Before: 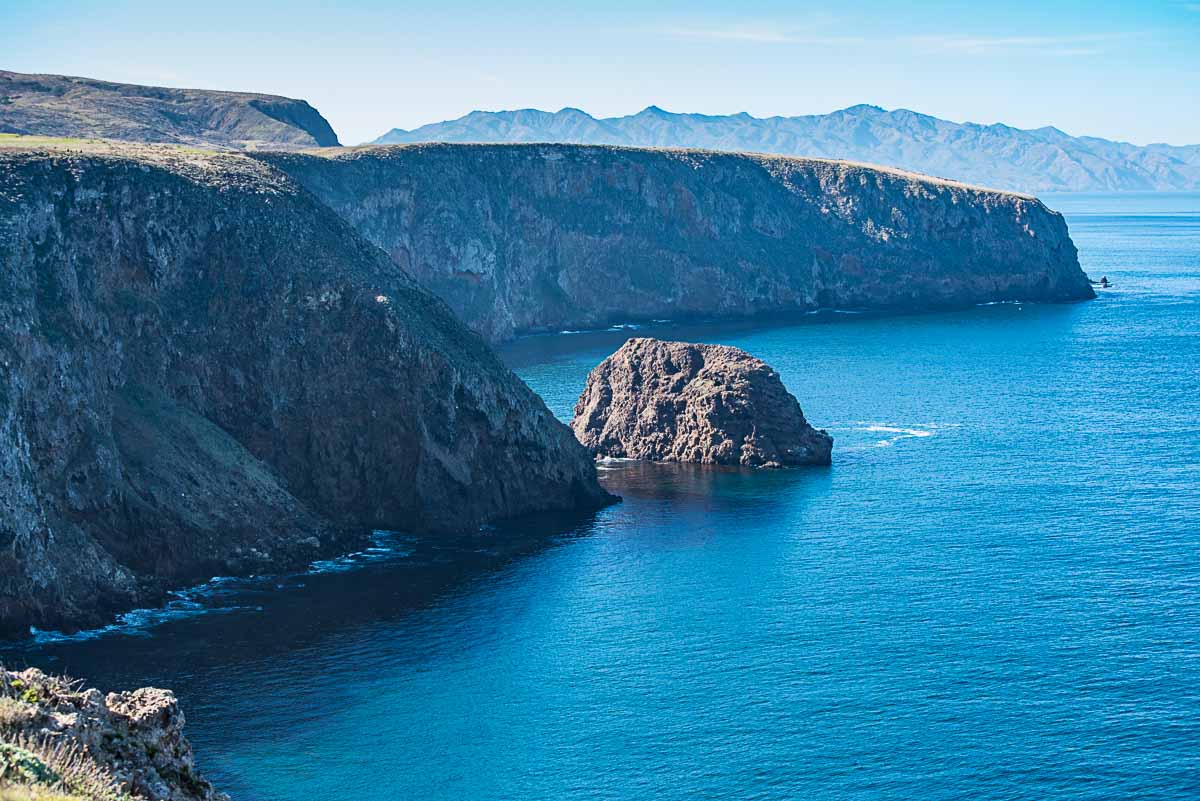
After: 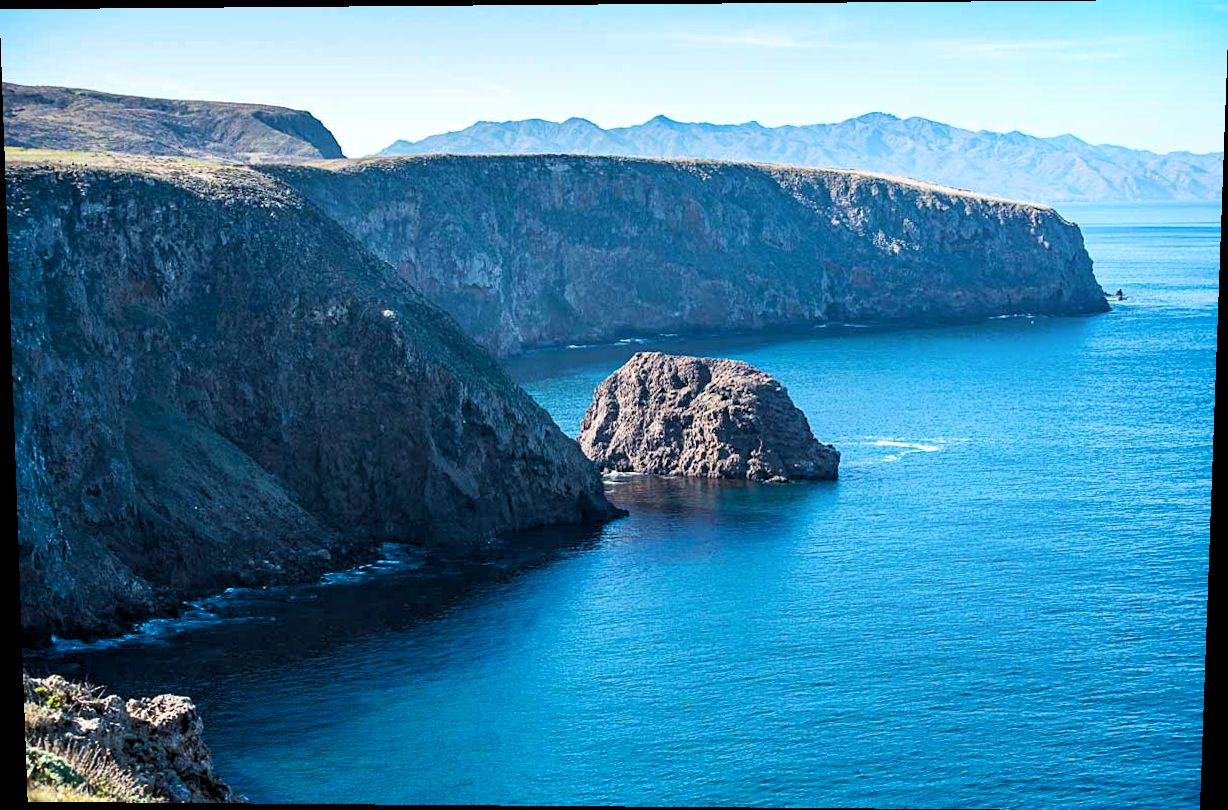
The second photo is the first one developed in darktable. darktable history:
rotate and perspective: lens shift (vertical) 0.048, lens shift (horizontal) -0.024, automatic cropping off
rgb levels: levels [[0.01, 0.419, 0.839], [0, 0.5, 1], [0, 0.5, 1]]
shadows and highlights: shadows -40.15, highlights 62.88, soften with gaussian
